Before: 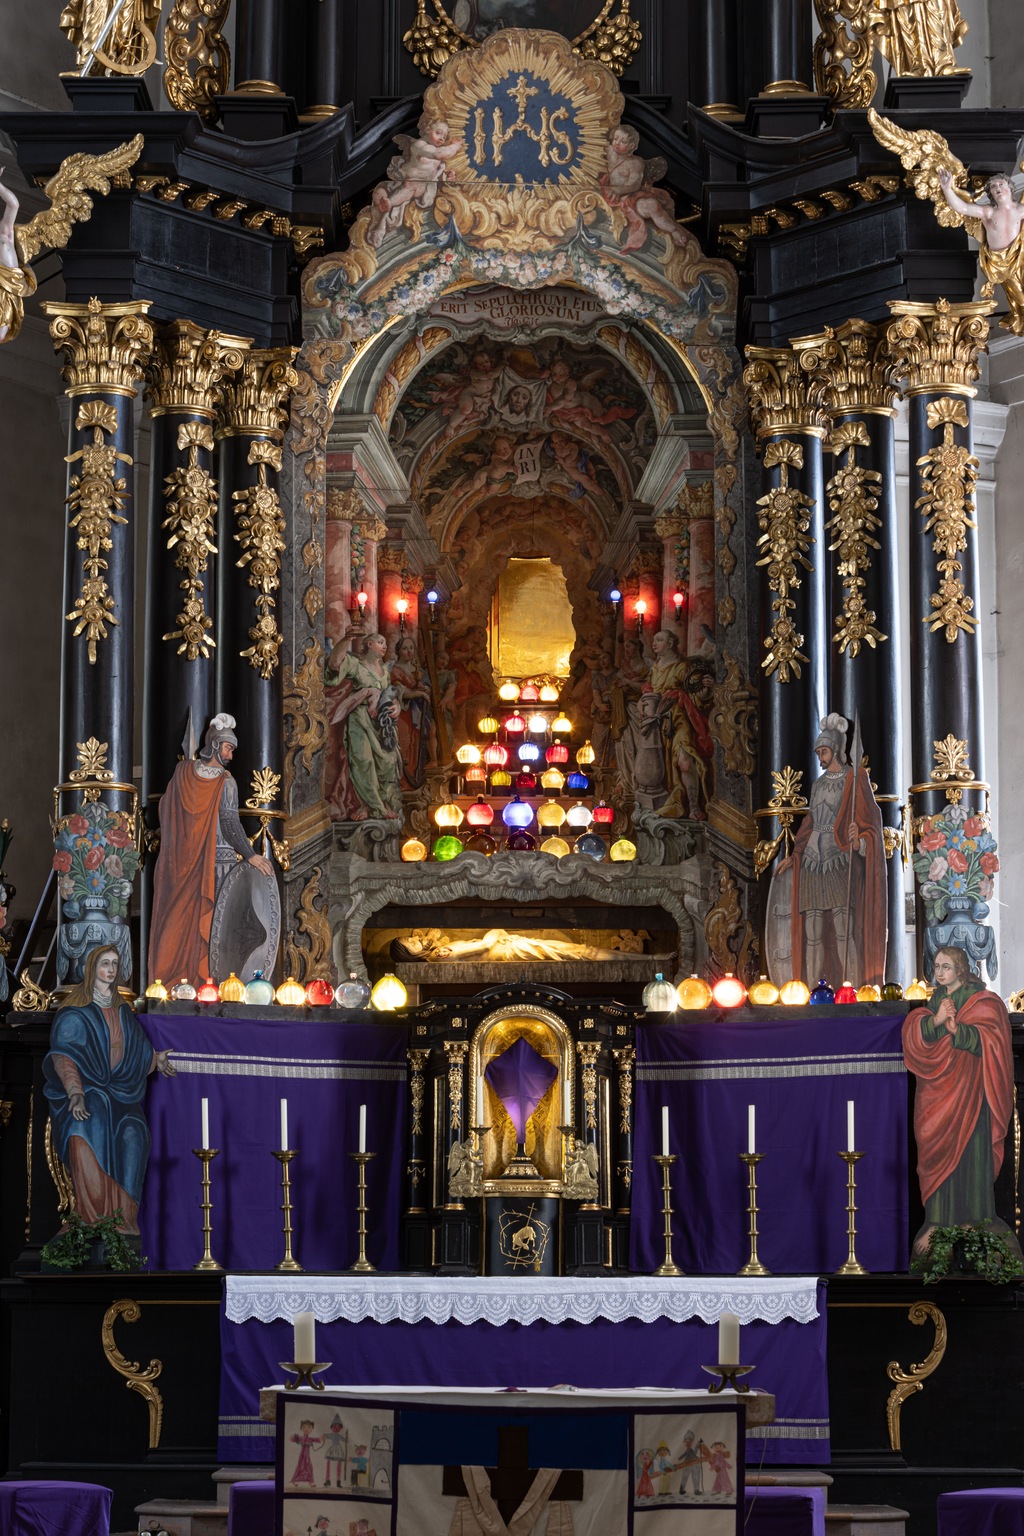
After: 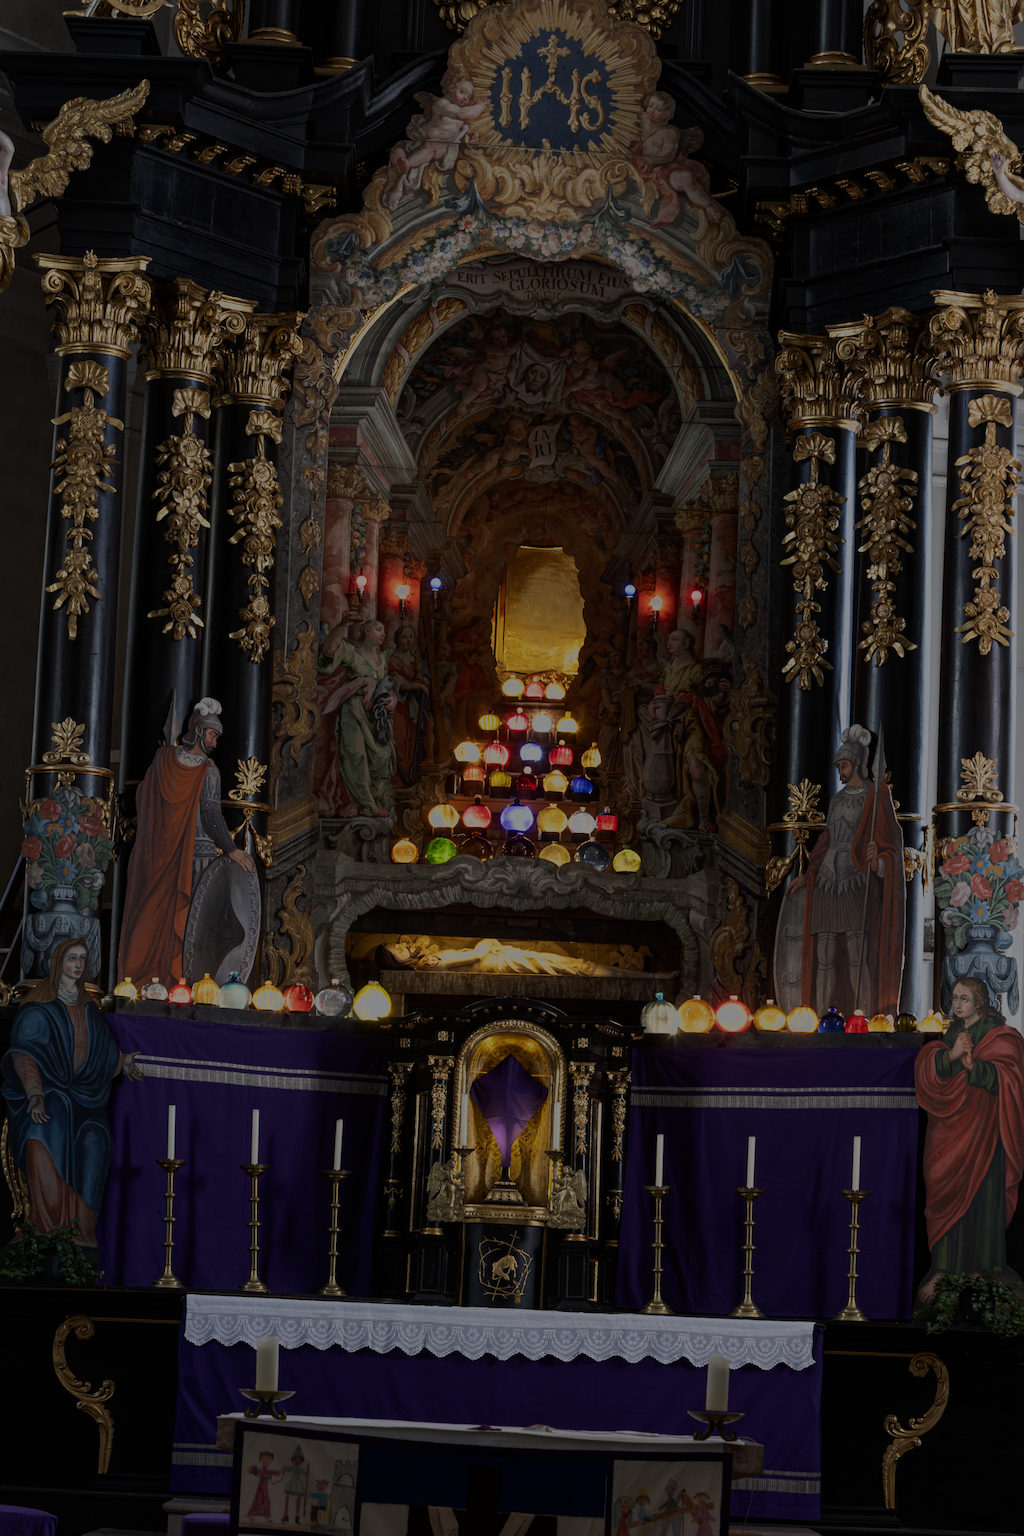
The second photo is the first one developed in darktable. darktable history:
tone equalizer: -8 EV -2 EV, -7 EV -2 EV, -6 EV -2 EV, -5 EV -2 EV, -4 EV -2 EV, -3 EV -2 EV, -2 EV -2 EV, -1 EV -1.63 EV, +0 EV -2 EV
fill light: exposure -0.73 EV, center 0.69, width 2.2
crop and rotate: angle -2.38°
